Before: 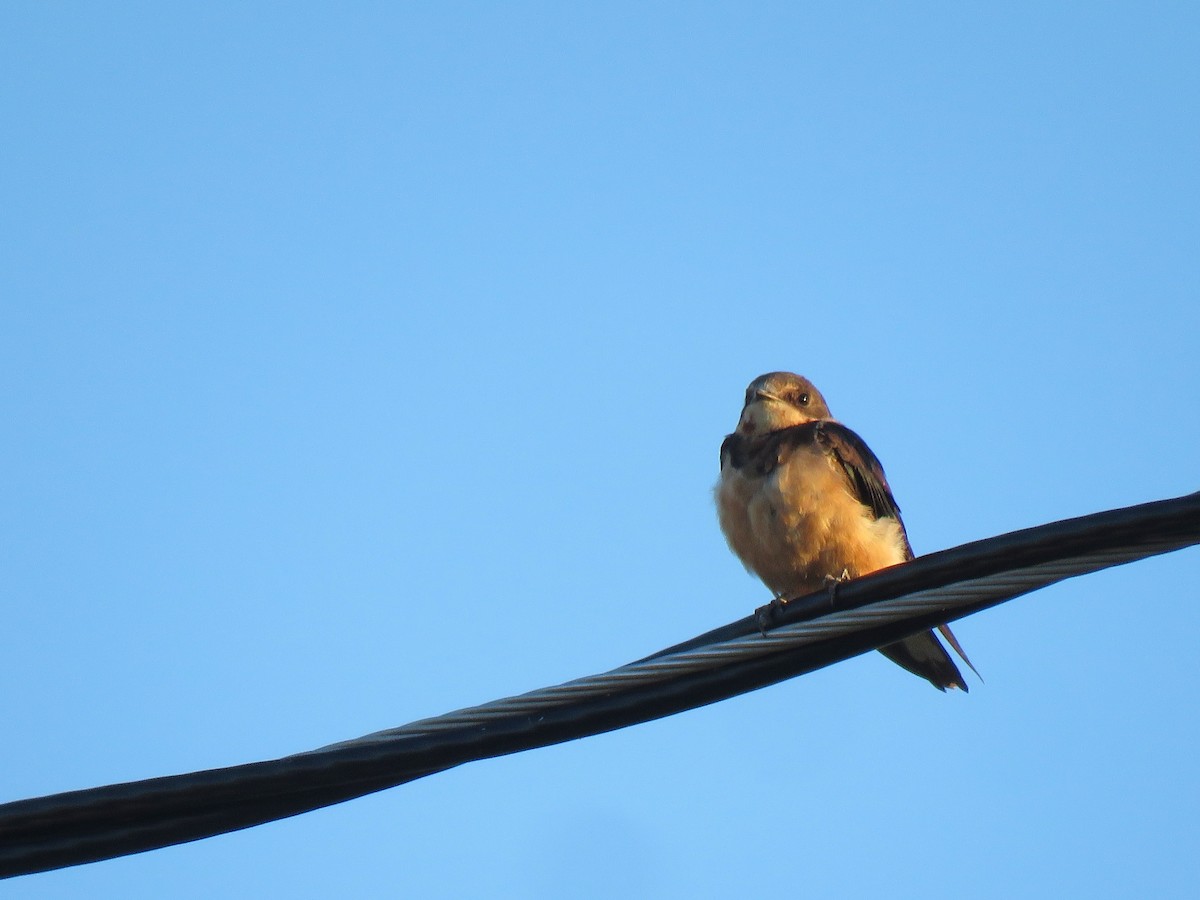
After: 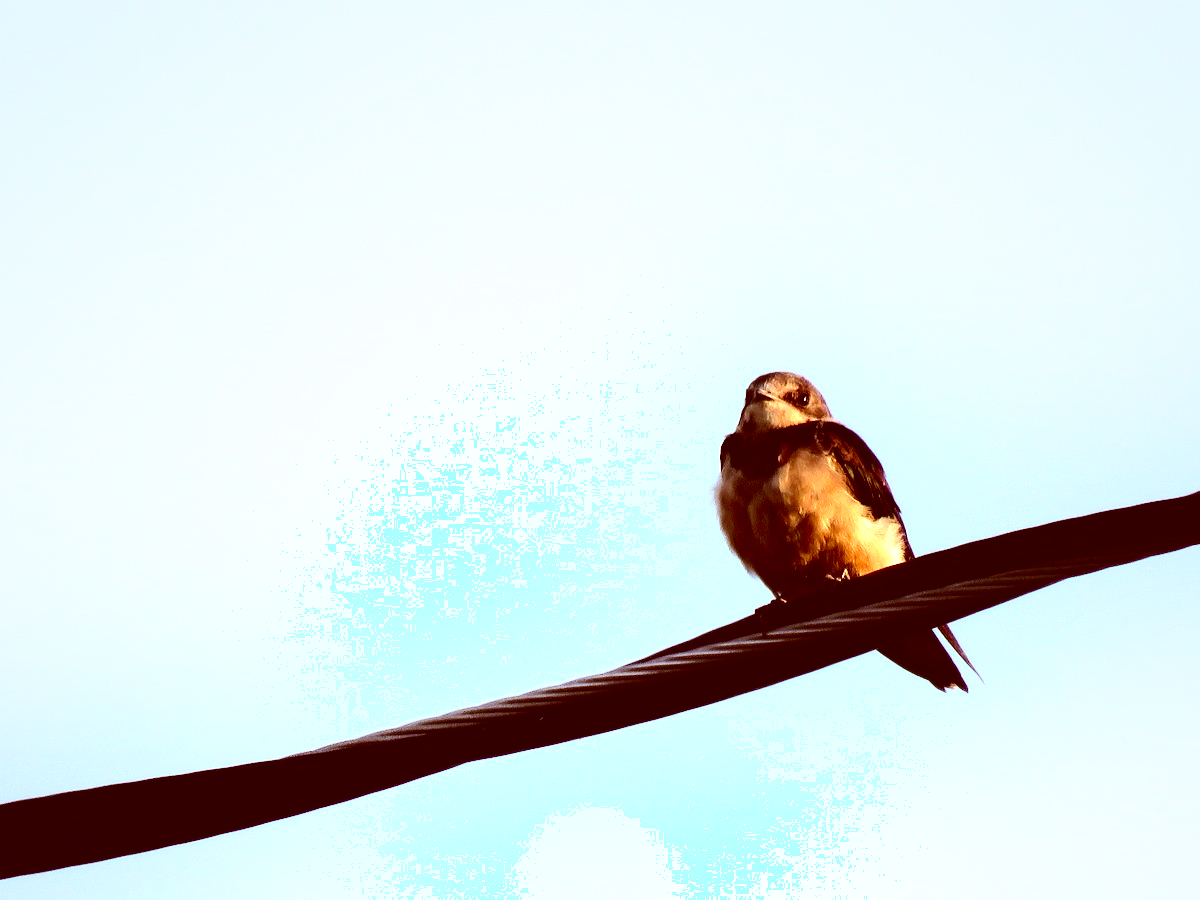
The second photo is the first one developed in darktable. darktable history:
tone equalizer: -8 EV -1.08 EV, -7 EV -1.01 EV, -6 EV -0.867 EV, -5 EV -0.578 EV, -3 EV 0.578 EV, -2 EV 0.867 EV, -1 EV 1.01 EV, +0 EV 1.08 EV, edges refinement/feathering 500, mask exposure compensation -1.57 EV, preserve details no
color correction: highlights a* 9.03, highlights b* 8.71, shadows a* 40, shadows b* 40, saturation 0.8
shadows and highlights: shadows -40.15, highlights 62.88, soften with gaussian
contrast brightness saturation: contrast 0.13, brightness -0.24, saturation 0.14
